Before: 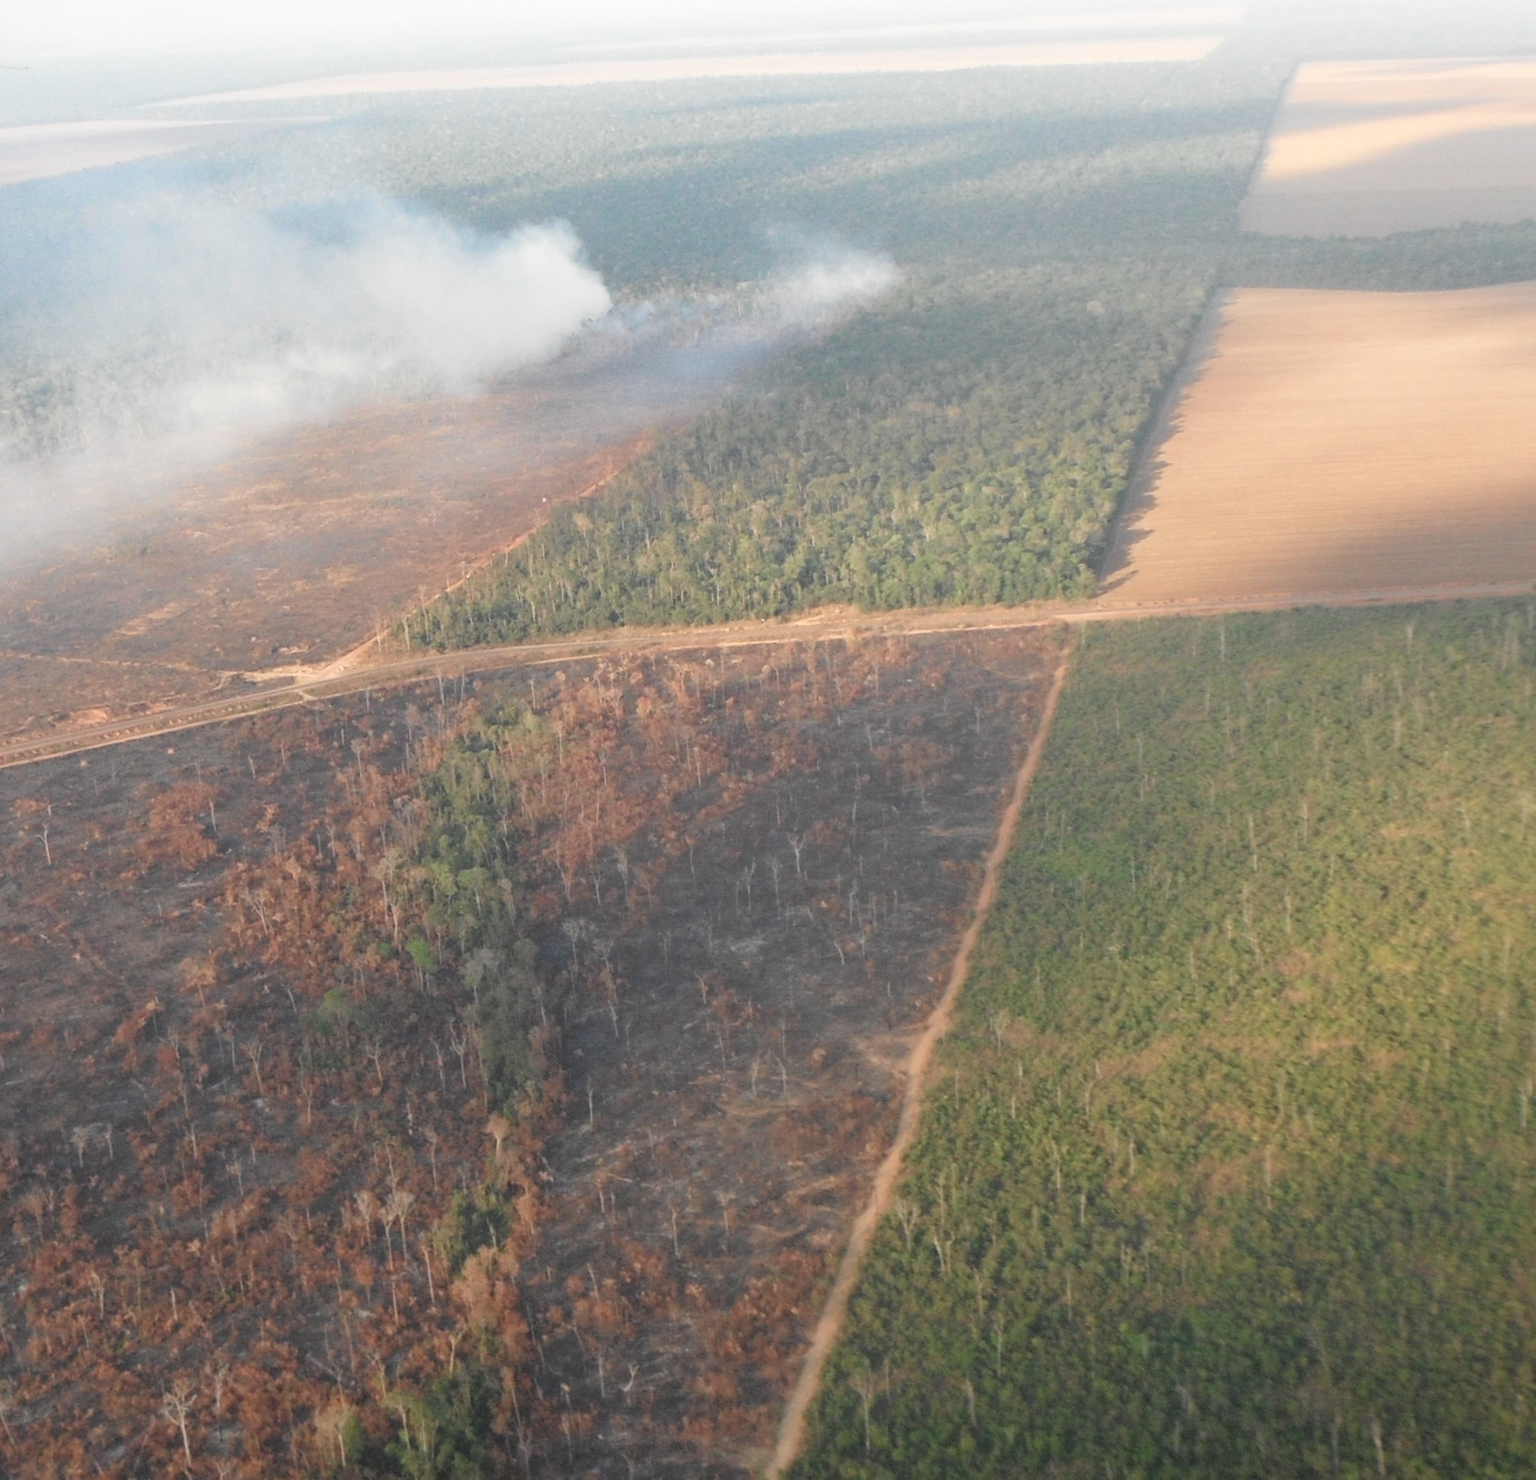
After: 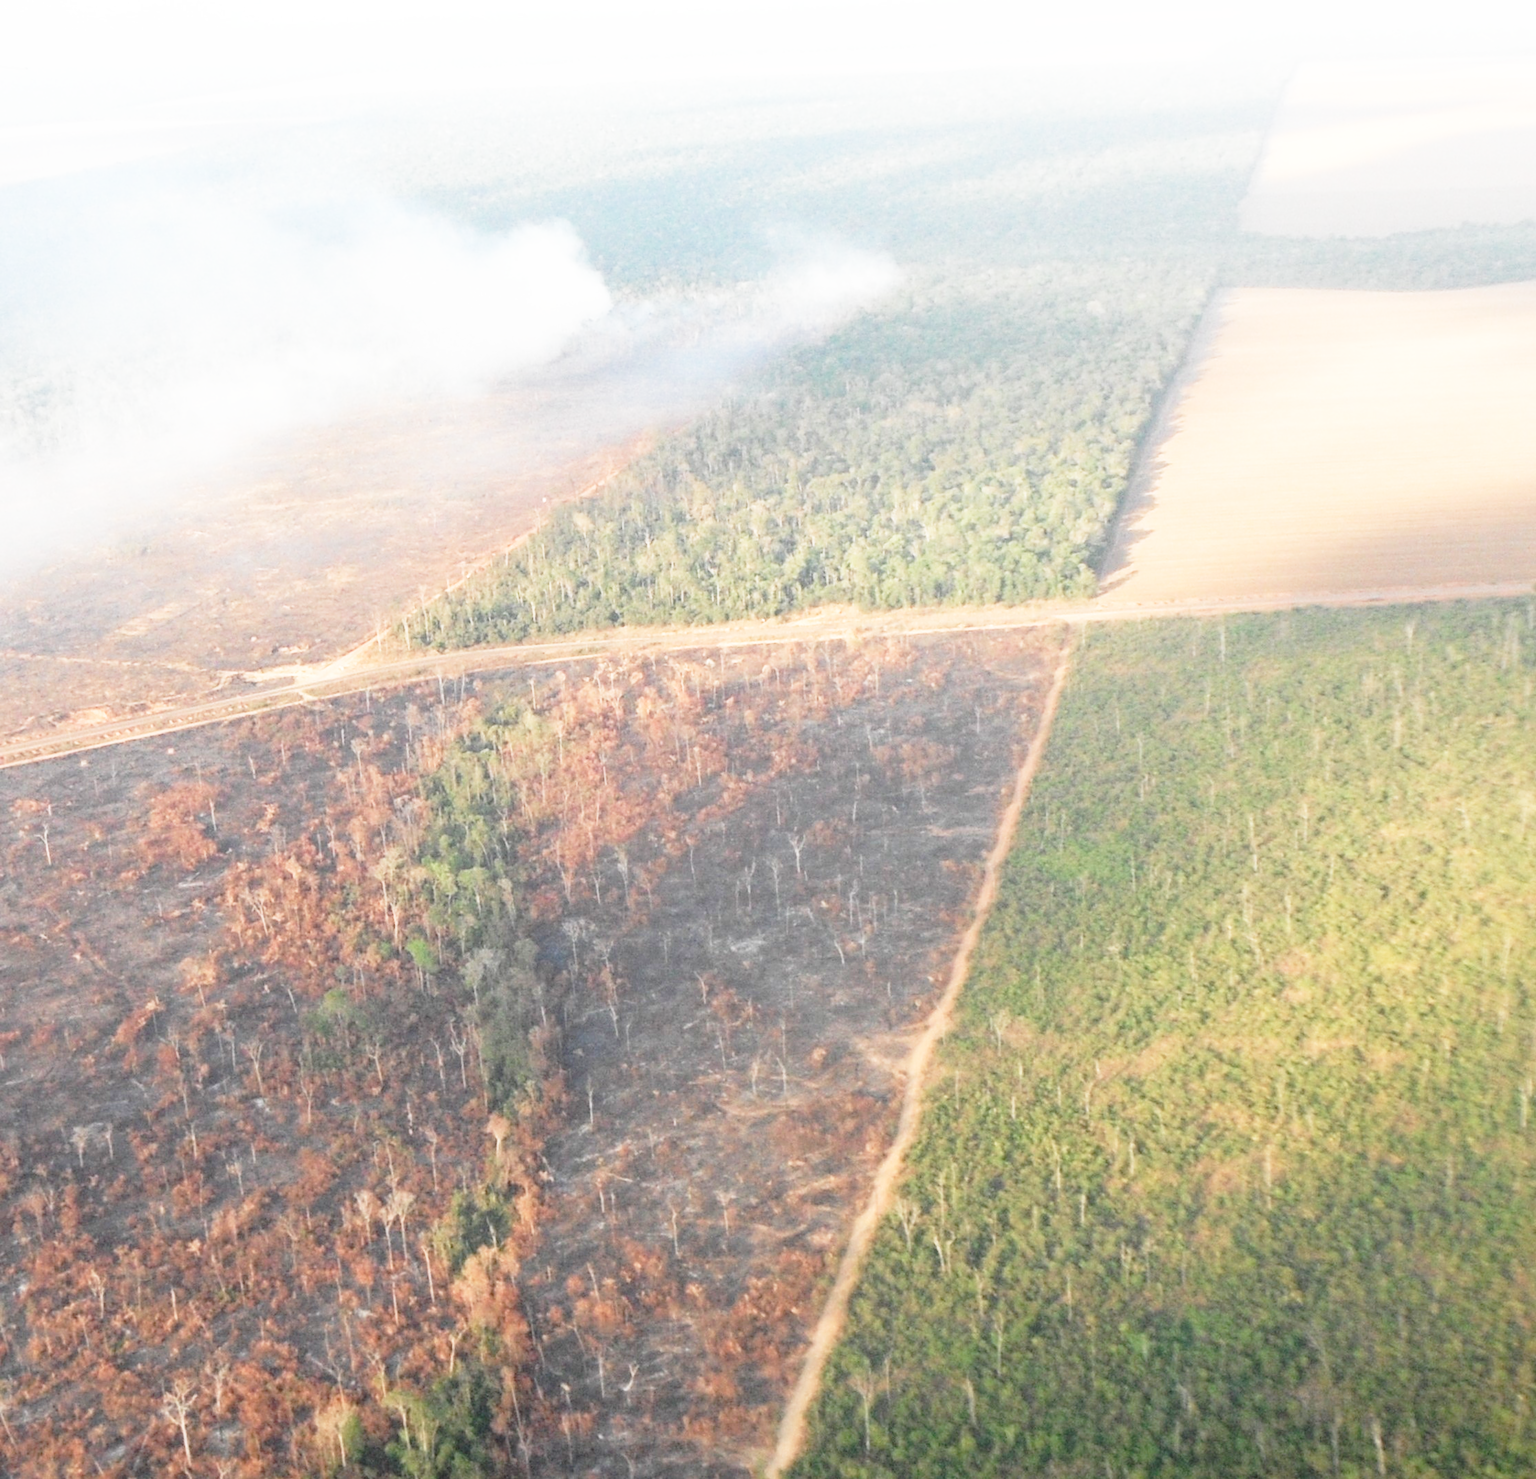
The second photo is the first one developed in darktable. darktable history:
base curve: curves: ch0 [(0, 0) (0.012, 0.01) (0.073, 0.168) (0.31, 0.711) (0.645, 0.957) (1, 1)], preserve colors none
rgb levels: preserve colors max RGB
